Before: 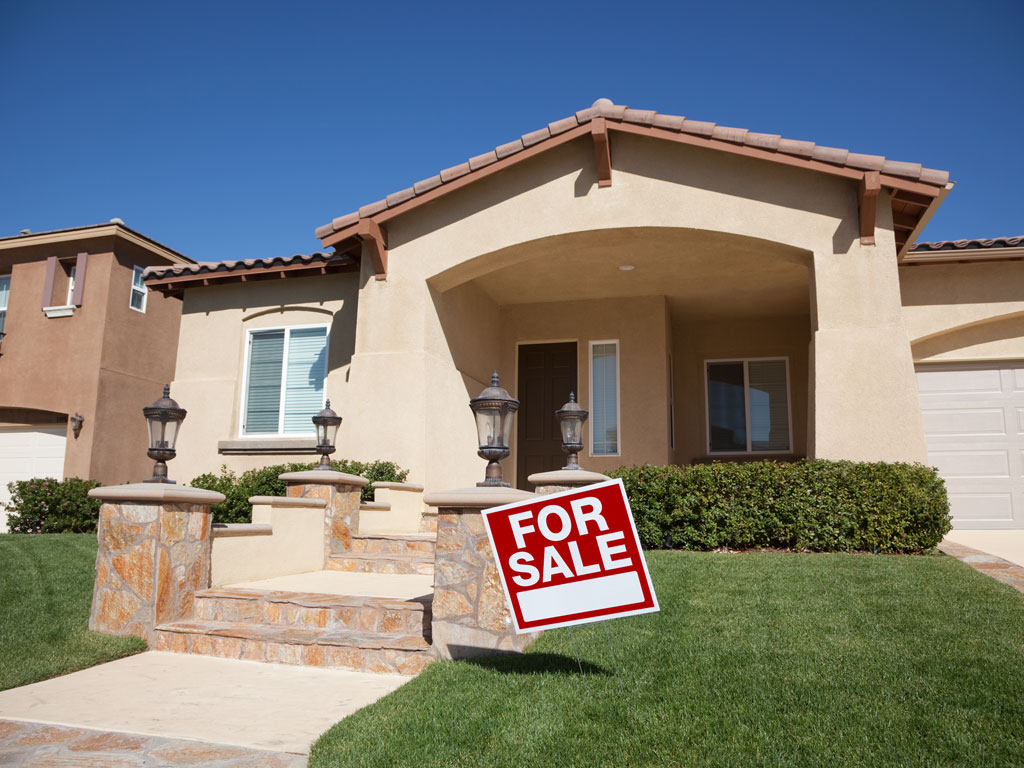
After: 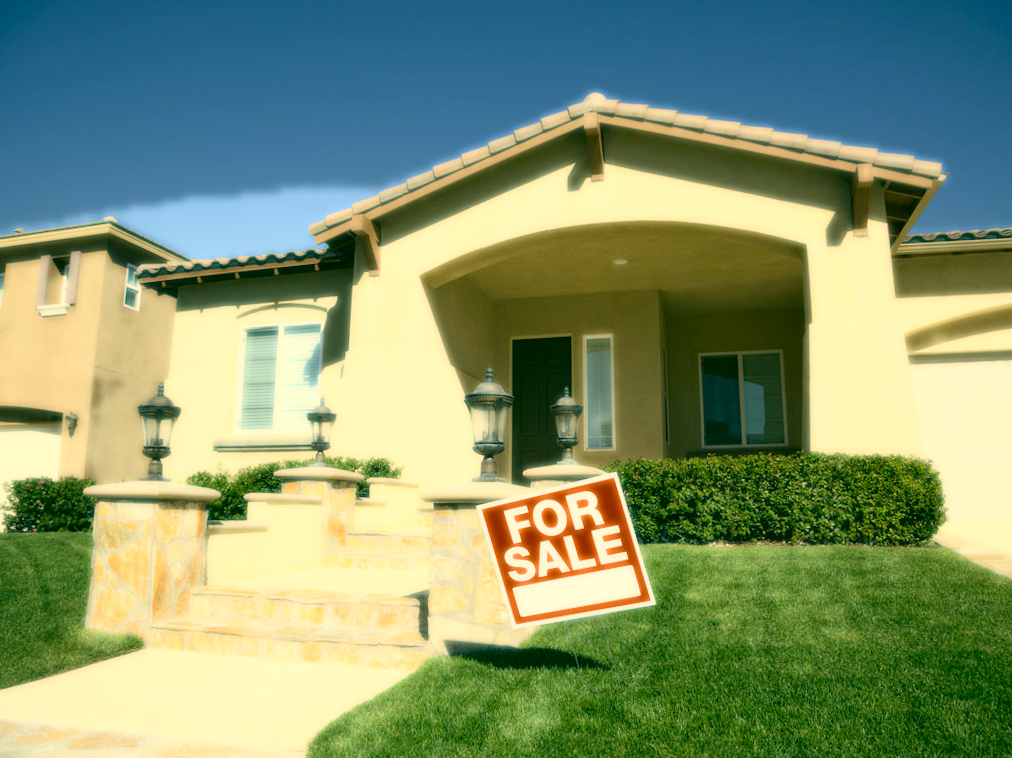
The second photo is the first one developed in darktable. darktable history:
color correction: highlights a* 5.62, highlights b* 33.57, shadows a* -25.86, shadows b* 4.02
white balance: red 0.967, blue 1.049
rotate and perspective: rotation -0.45°, automatic cropping original format, crop left 0.008, crop right 0.992, crop top 0.012, crop bottom 0.988
bloom: size 0%, threshold 54.82%, strength 8.31%
